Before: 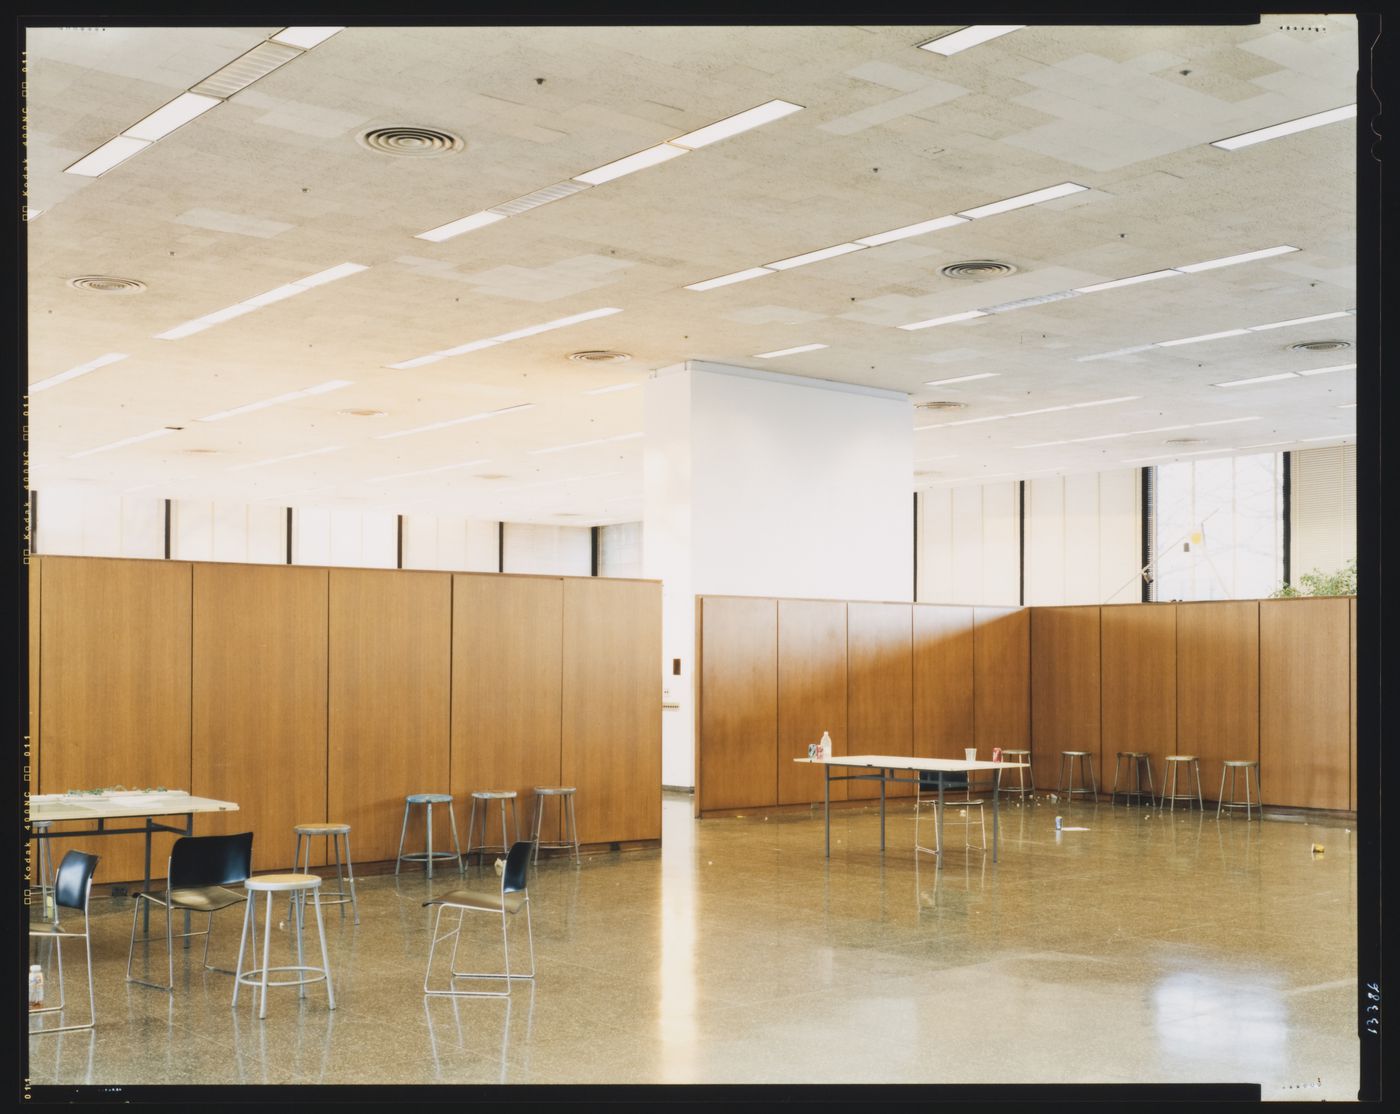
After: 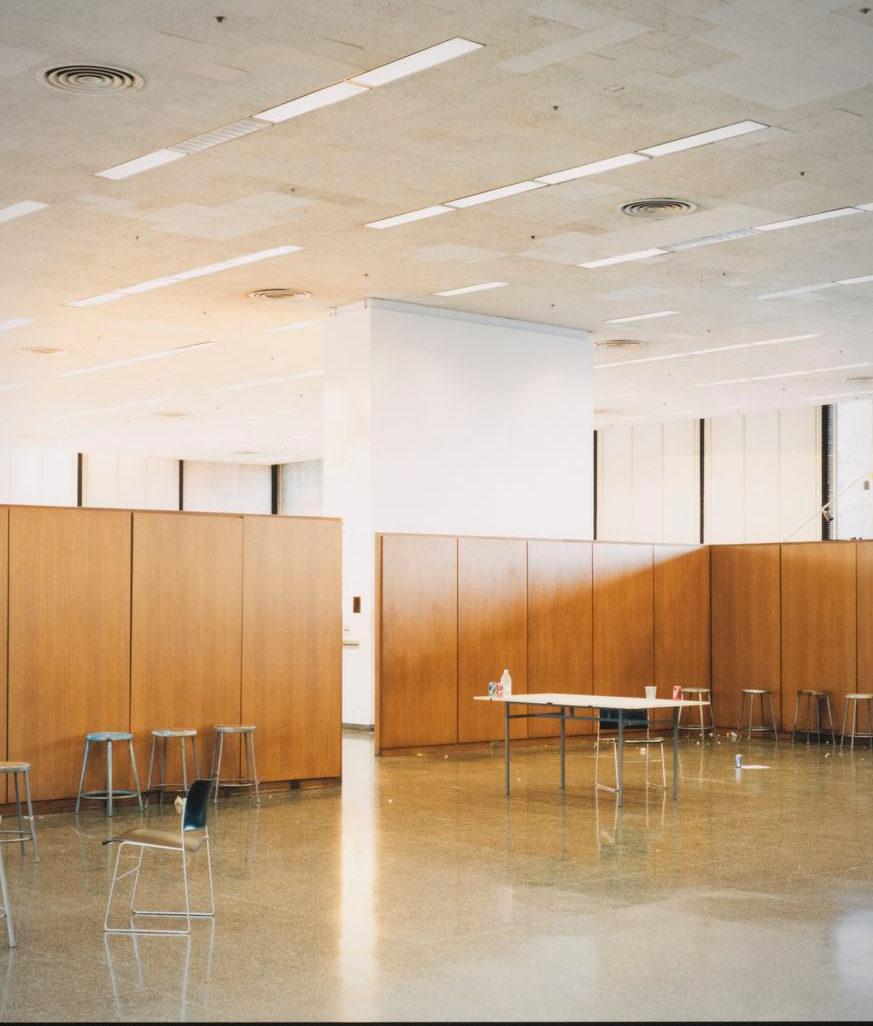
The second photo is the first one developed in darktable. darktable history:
vignetting: fall-off radius 60.92%
crop and rotate: left 22.918%, top 5.629%, right 14.711%, bottom 2.247%
